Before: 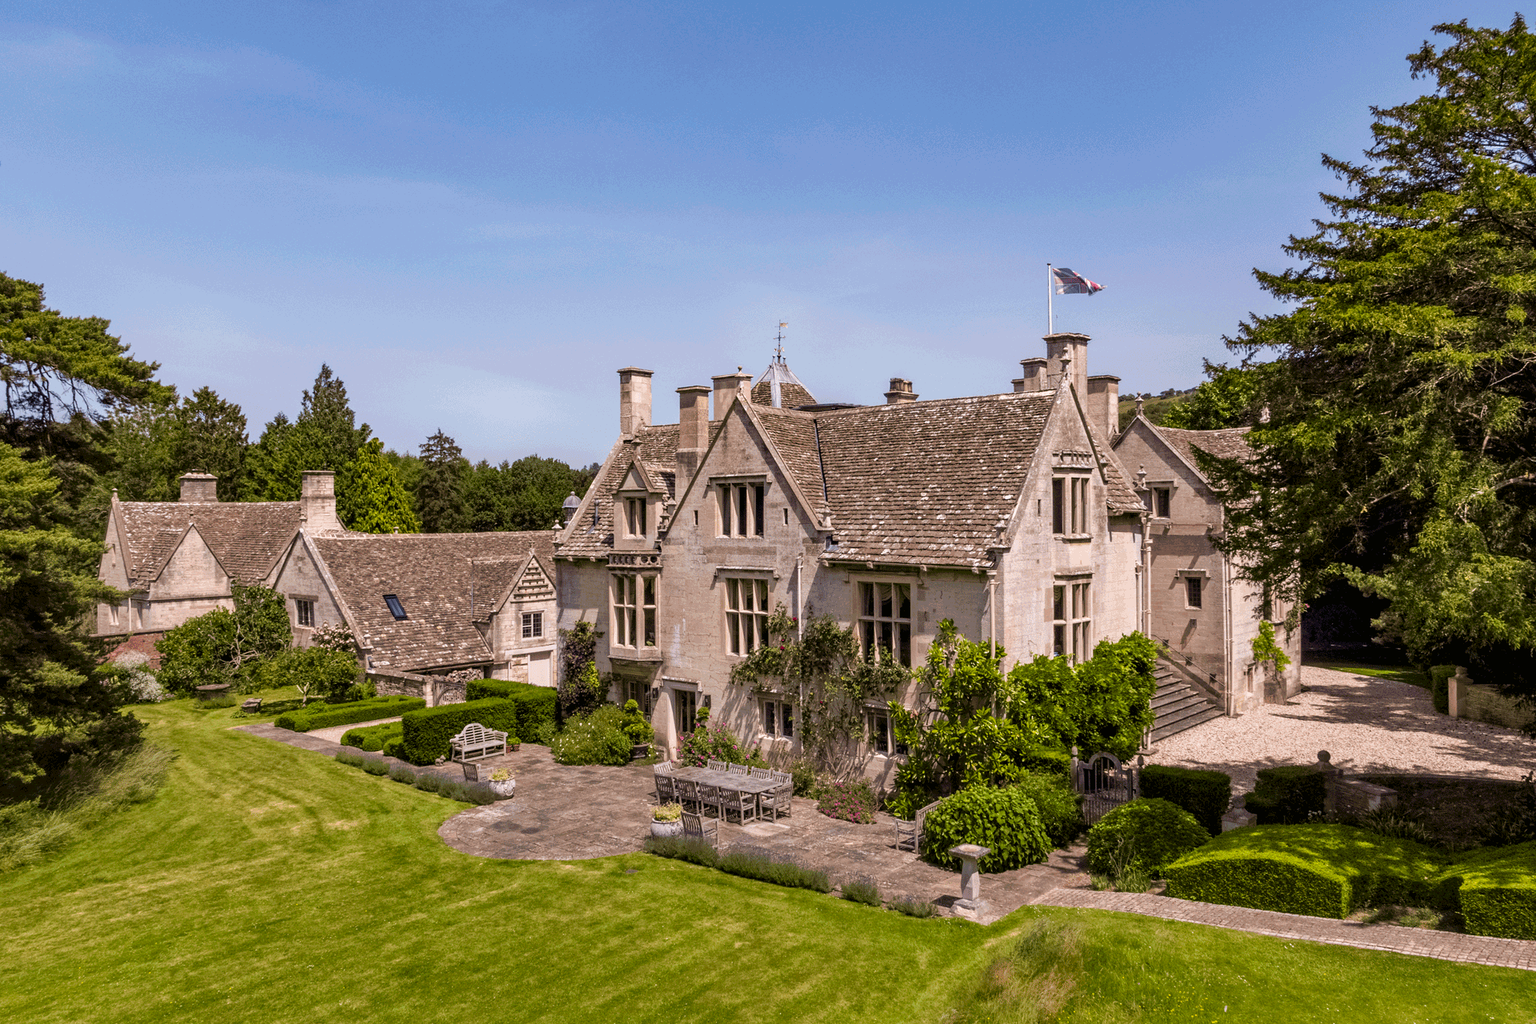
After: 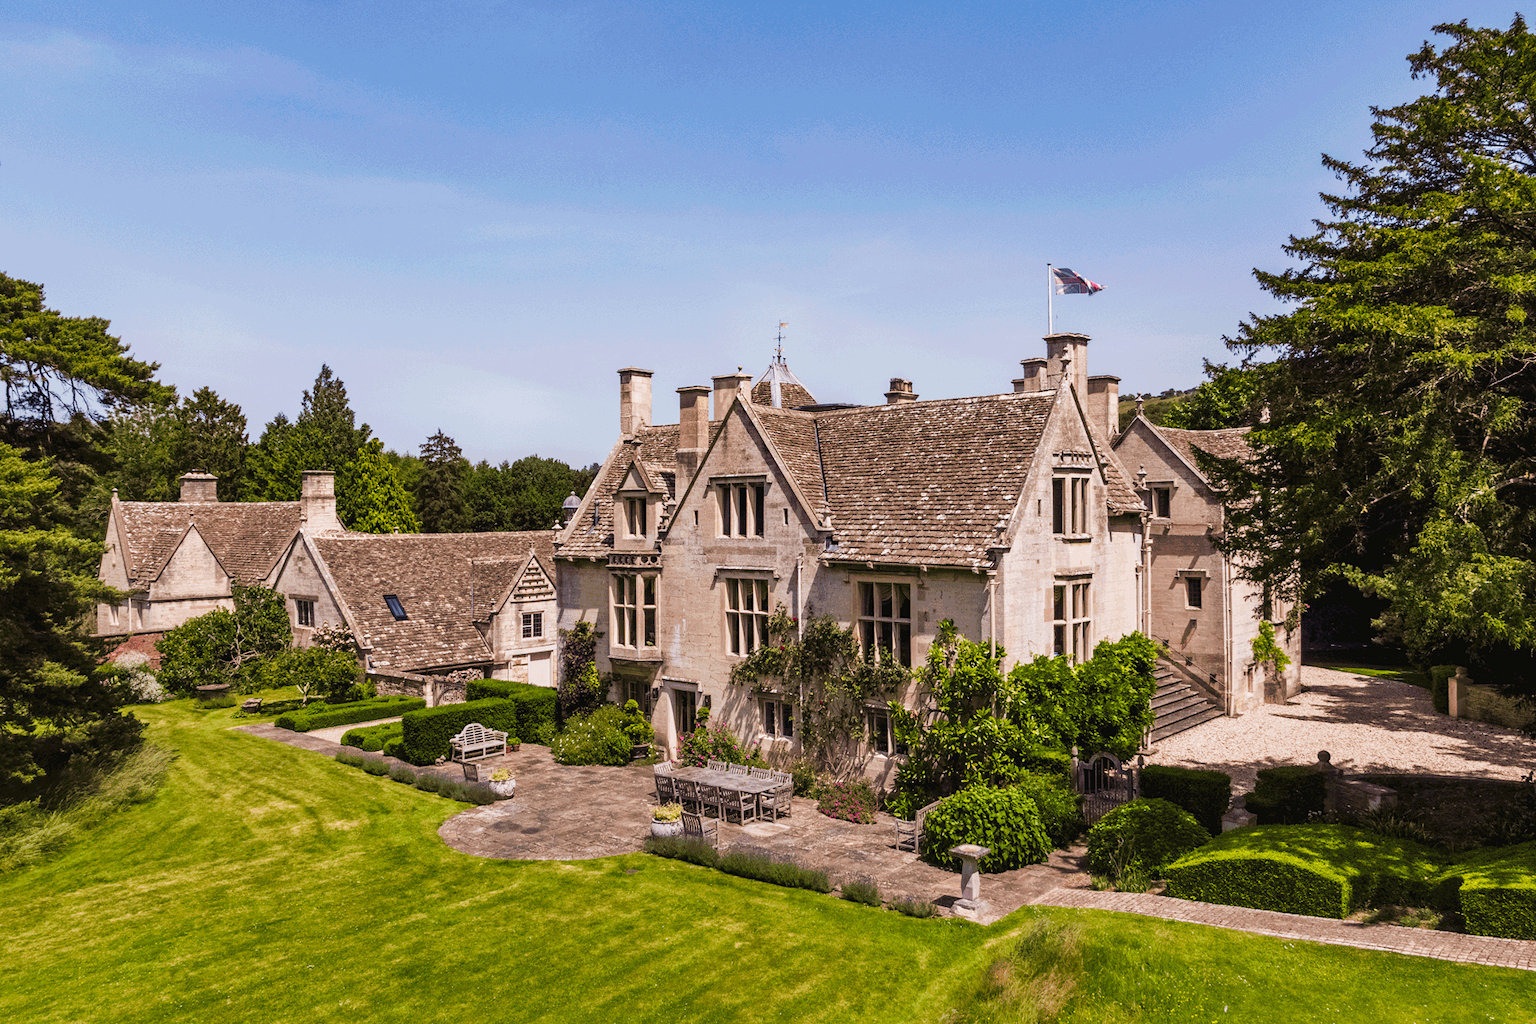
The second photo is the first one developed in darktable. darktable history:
tone curve: curves: ch0 [(0, 0.023) (0.217, 0.19) (0.754, 0.801) (1, 0.977)]; ch1 [(0, 0) (0.392, 0.398) (0.5, 0.5) (0.521, 0.528) (0.56, 0.577) (1, 1)]; ch2 [(0, 0) (0.5, 0.5) (0.579, 0.561) (0.65, 0.657) (1, 1)], preserve colors none
